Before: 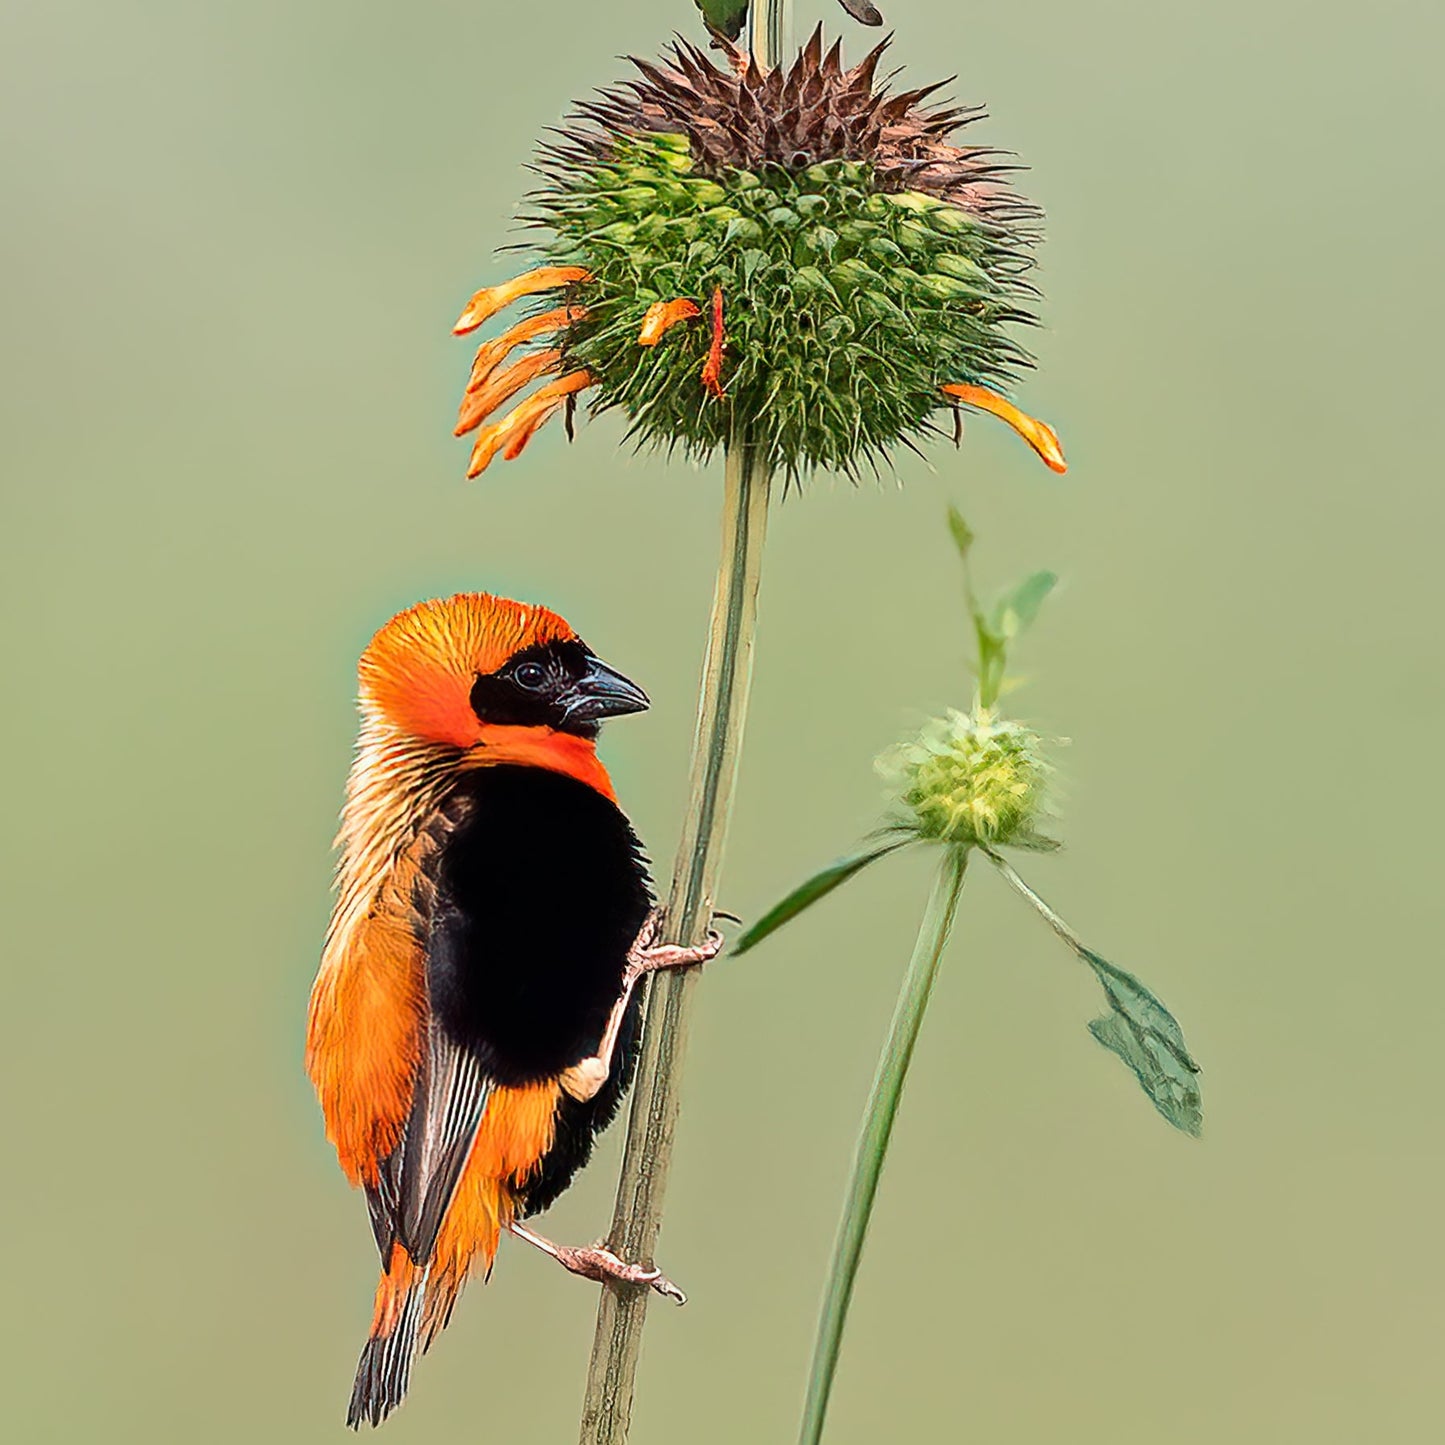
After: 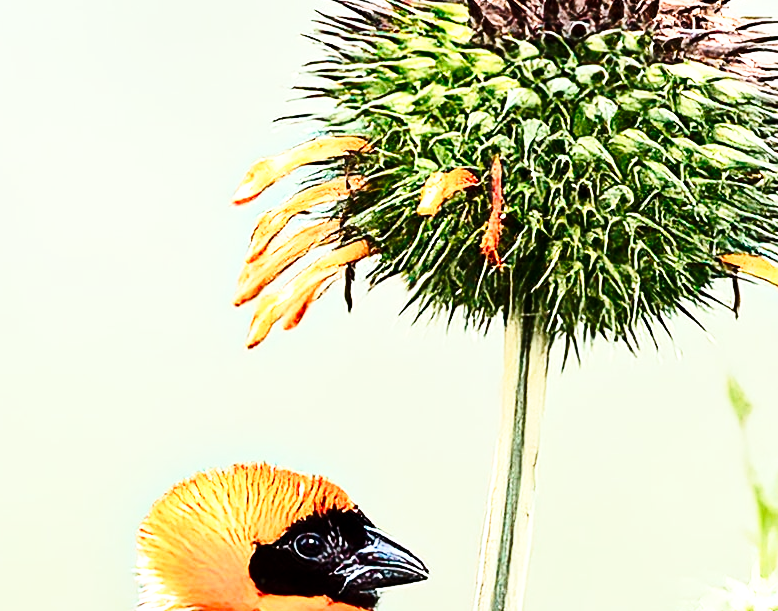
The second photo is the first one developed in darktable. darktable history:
tone equalizer: -8 EV -1.08 EV, -7 EV -1.01 EV, -6 EV -0.867 EV, -5 EV -0.578 EV, -3 EV 0.578 EV, -2 EV 0.867 EV, -1 EV 1.01 EV, +0 EV 1.08 EV, edges refinement/feathering 500, mask exposure compensation -1.57 EV, preserve details no
contrast brightness saturation: contrast 0.14
crop: left 15.306%, top 9.065%, right 30.789%, bottom 48.638%
color calibration: illuminant as shot in camera, x 0.358, y 0.373, temperature 4628.91 K
base curve: curves: ch0 [(0, 0) (0.028, 0.03) (0.121, 0.232) (0.46, 0.748) (0.859, 0.968) (1, 1)], preserve colors none
exposure: black level correction 0.002, compensate highlight preservation false
